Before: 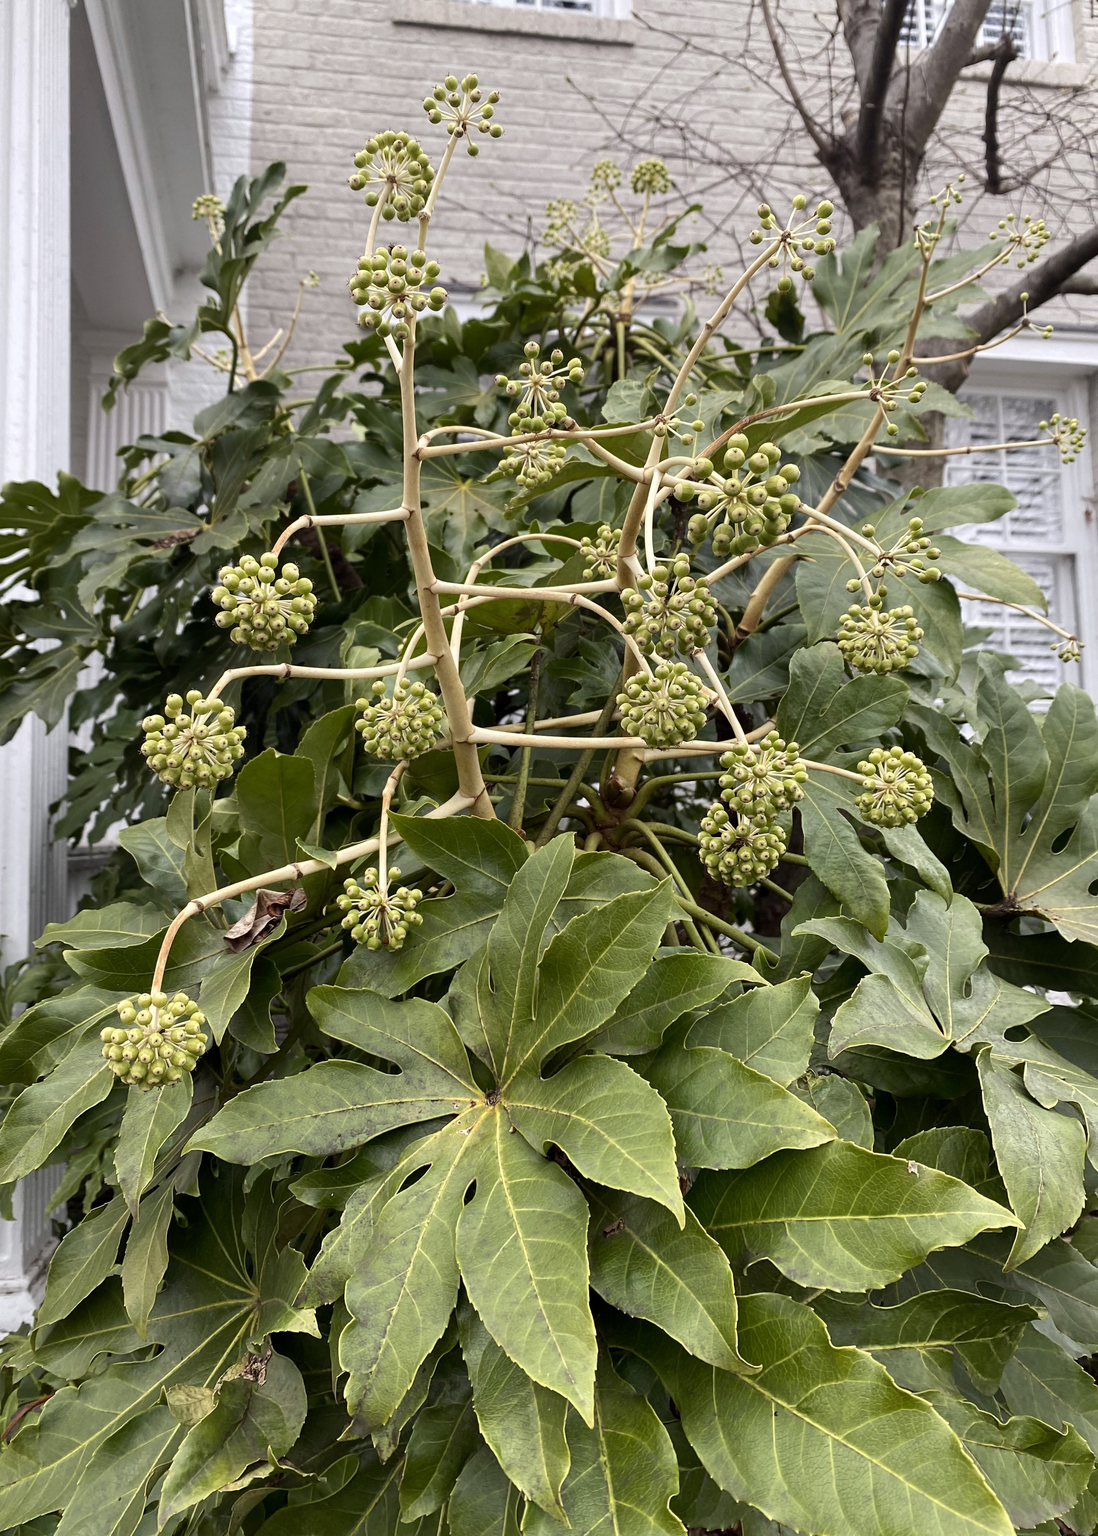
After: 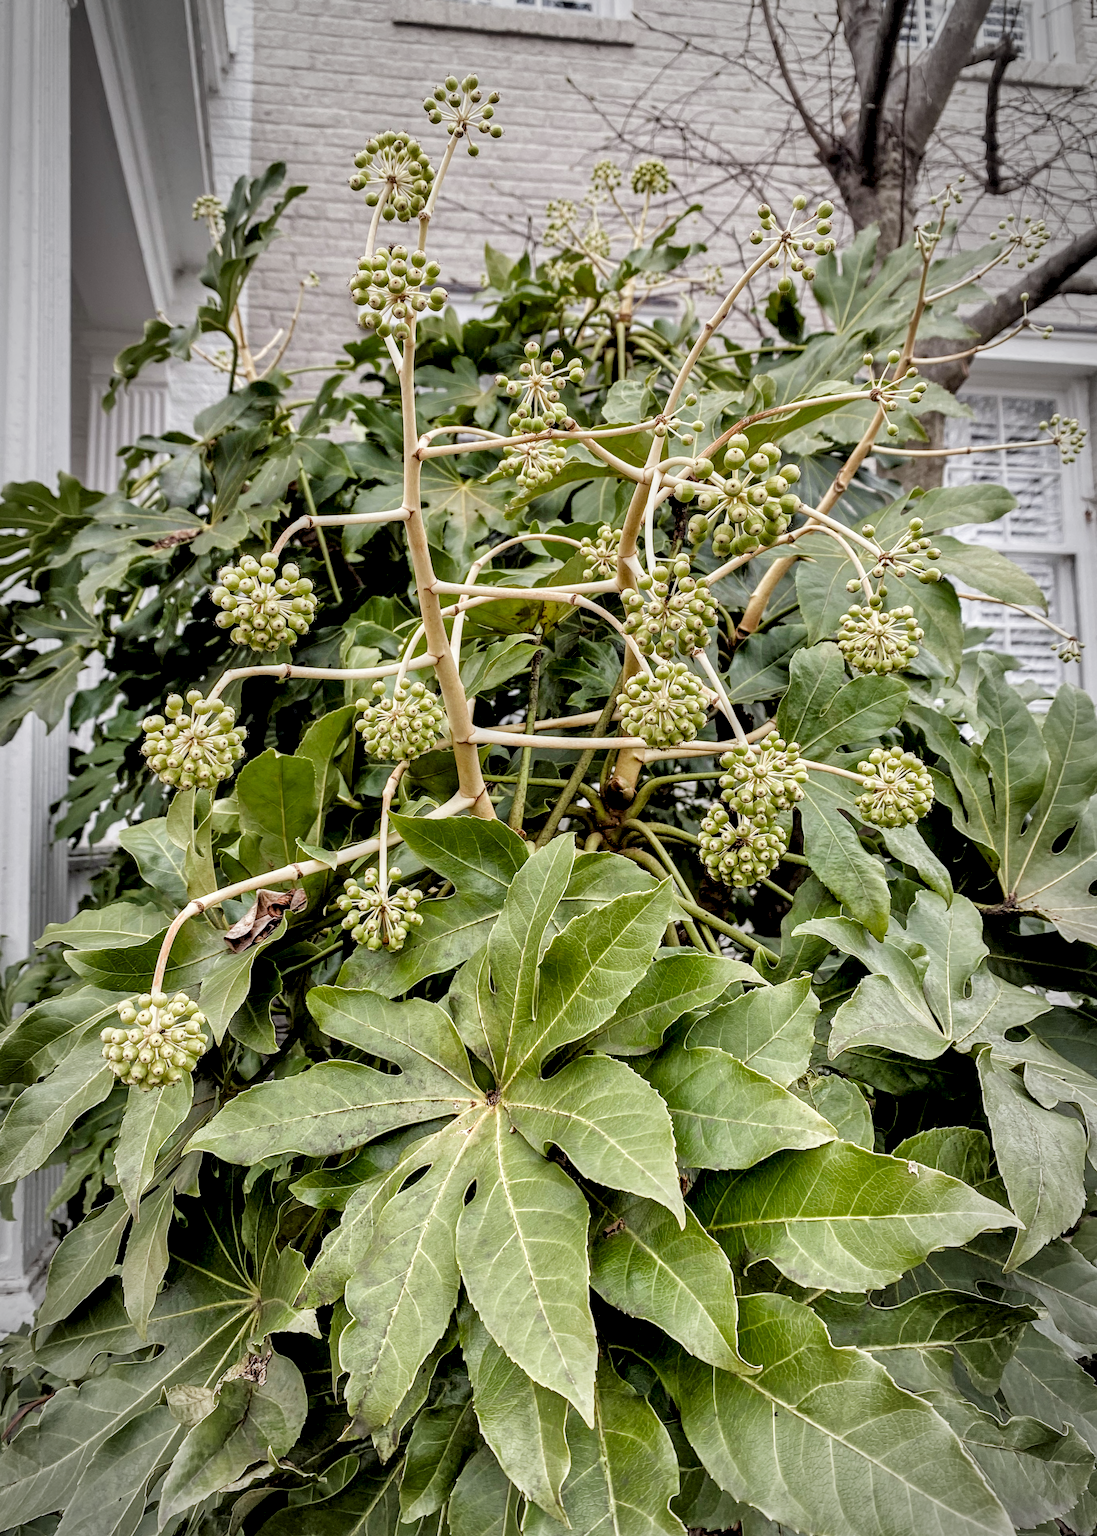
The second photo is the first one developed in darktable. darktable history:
vignetting: automatic ratio true
tone equalizer: -7 EV 0.15 EV, -6 EV 0.6 EV, -5 EV 1.15 EV, -4 EV 1.33 EV, -3 EV 1.15 EV, -2 EV 0.6 EV, -1 EV 0.15 EV, mask exposure compensation -0.5 EV
local contrast: highlights 65%, shadows 54%, detail 169%, midtone range 0.514
filmic rgb: middle gray luminance 18.42%, black relative exposure -11.25 EV, white relative exposure 3.75 EV, threshold 6 EV, target black luminance 0%, hardness 5.87, latitude 57.4%, contrast 0.963, shadows ↔ highlights balance 49.98%, add noise in highlights 0, preserve chrominance luminance Y, color science v3 (2019), use custom middle-gray values true, iterations of high-quality reconstruction 0, contrast in highlights soft, enable highlight reconstruction true
